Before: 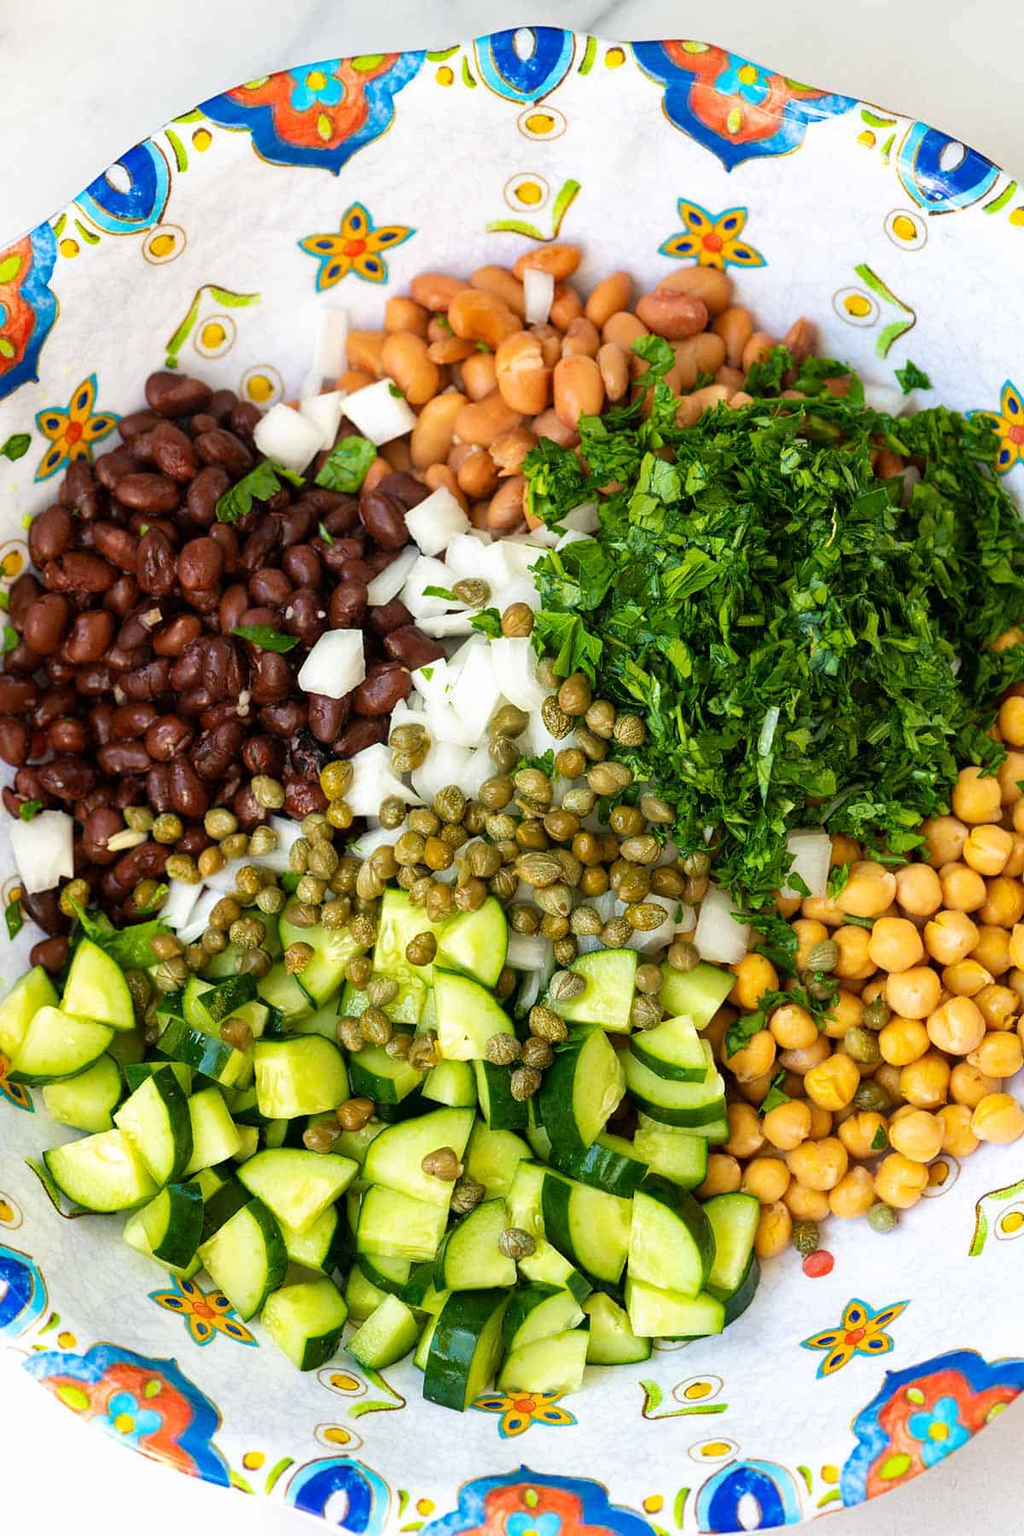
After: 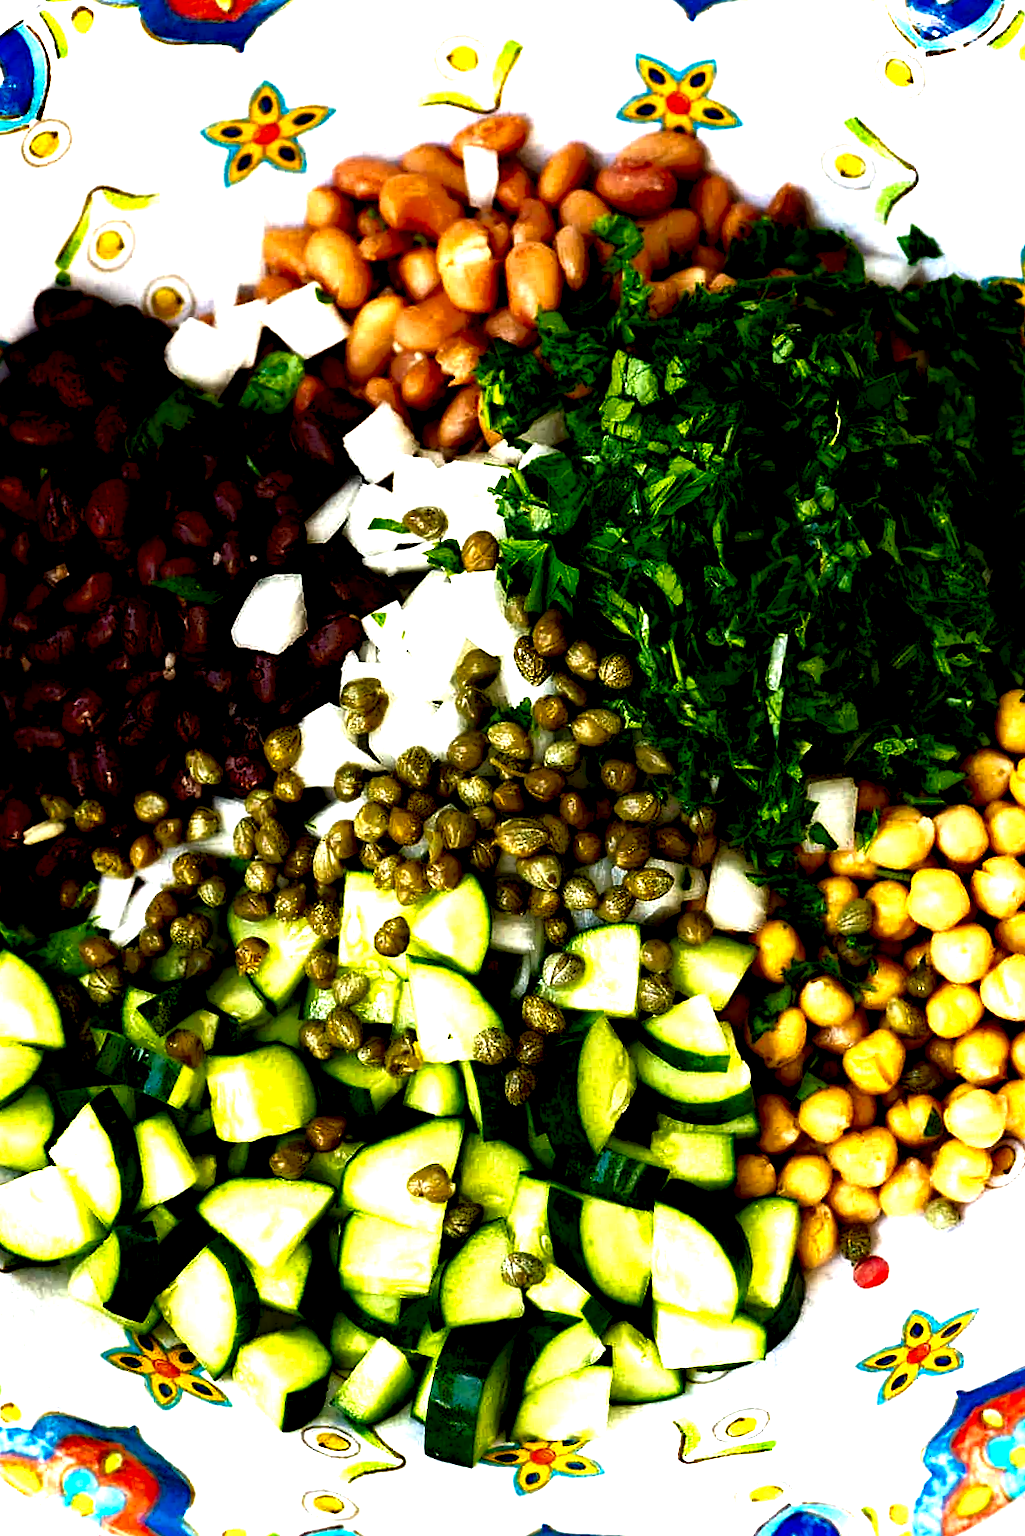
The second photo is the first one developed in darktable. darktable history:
crop and rotate: angle 3.45°, left 5.504%, top 5.683%
local contrast: highlights 5%, shadows 214%, detail 164%, midtone range 0.002
exposure: black level correction 0, exposure 1.383 EV, compensate highlight preservation false
